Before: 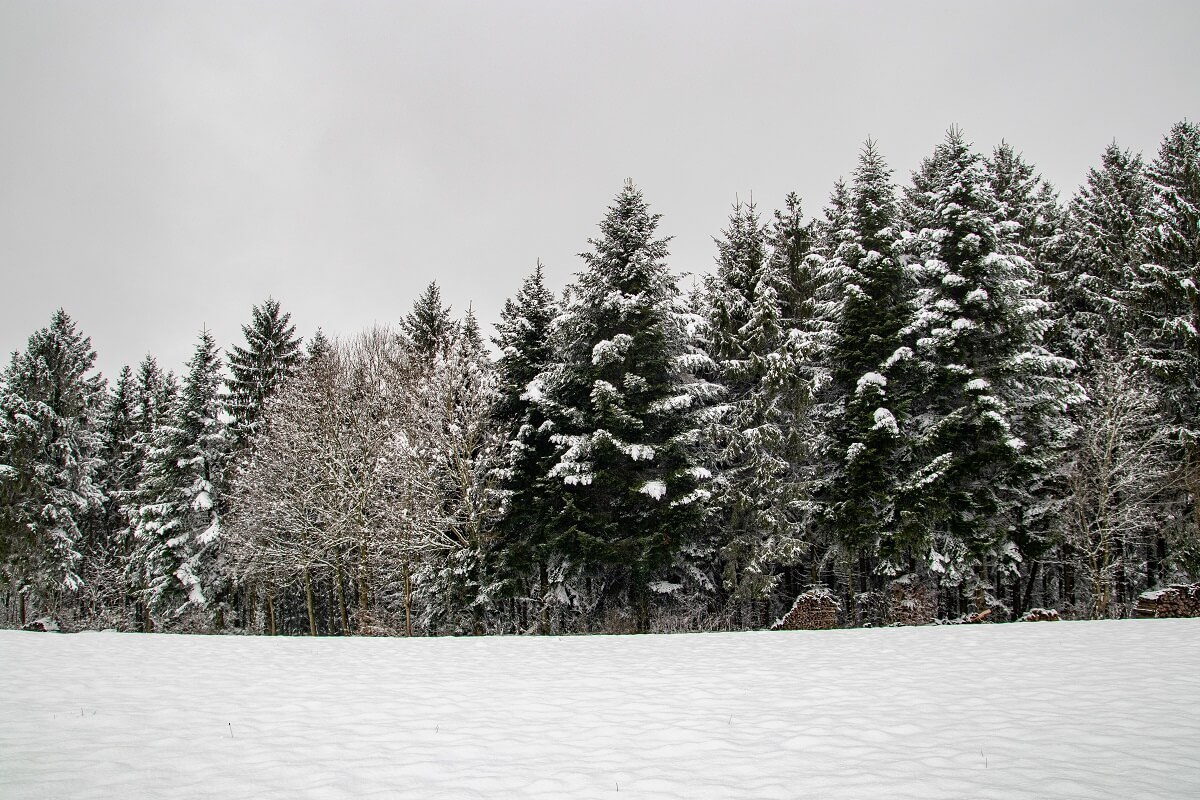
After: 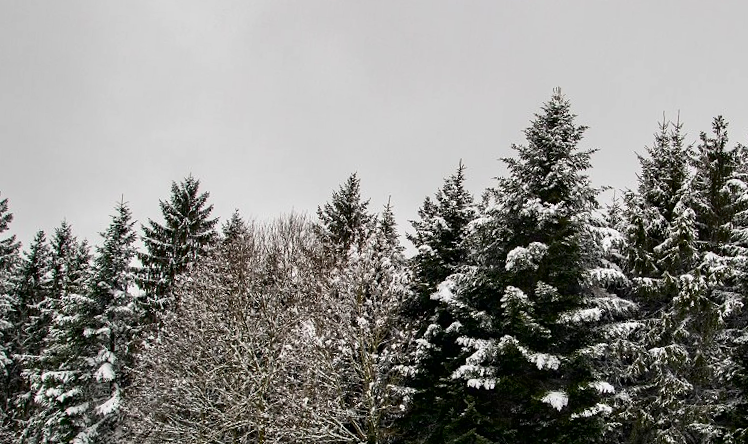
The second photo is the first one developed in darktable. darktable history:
white balance: emerald 1
crop and rotate: angle -4.99°, left 2.122%, top 6.945%, right 27.566%, bottom 30.519%
contrast brightness saturation: contrast 0.07, brightness -0.14, saturation 0.11
